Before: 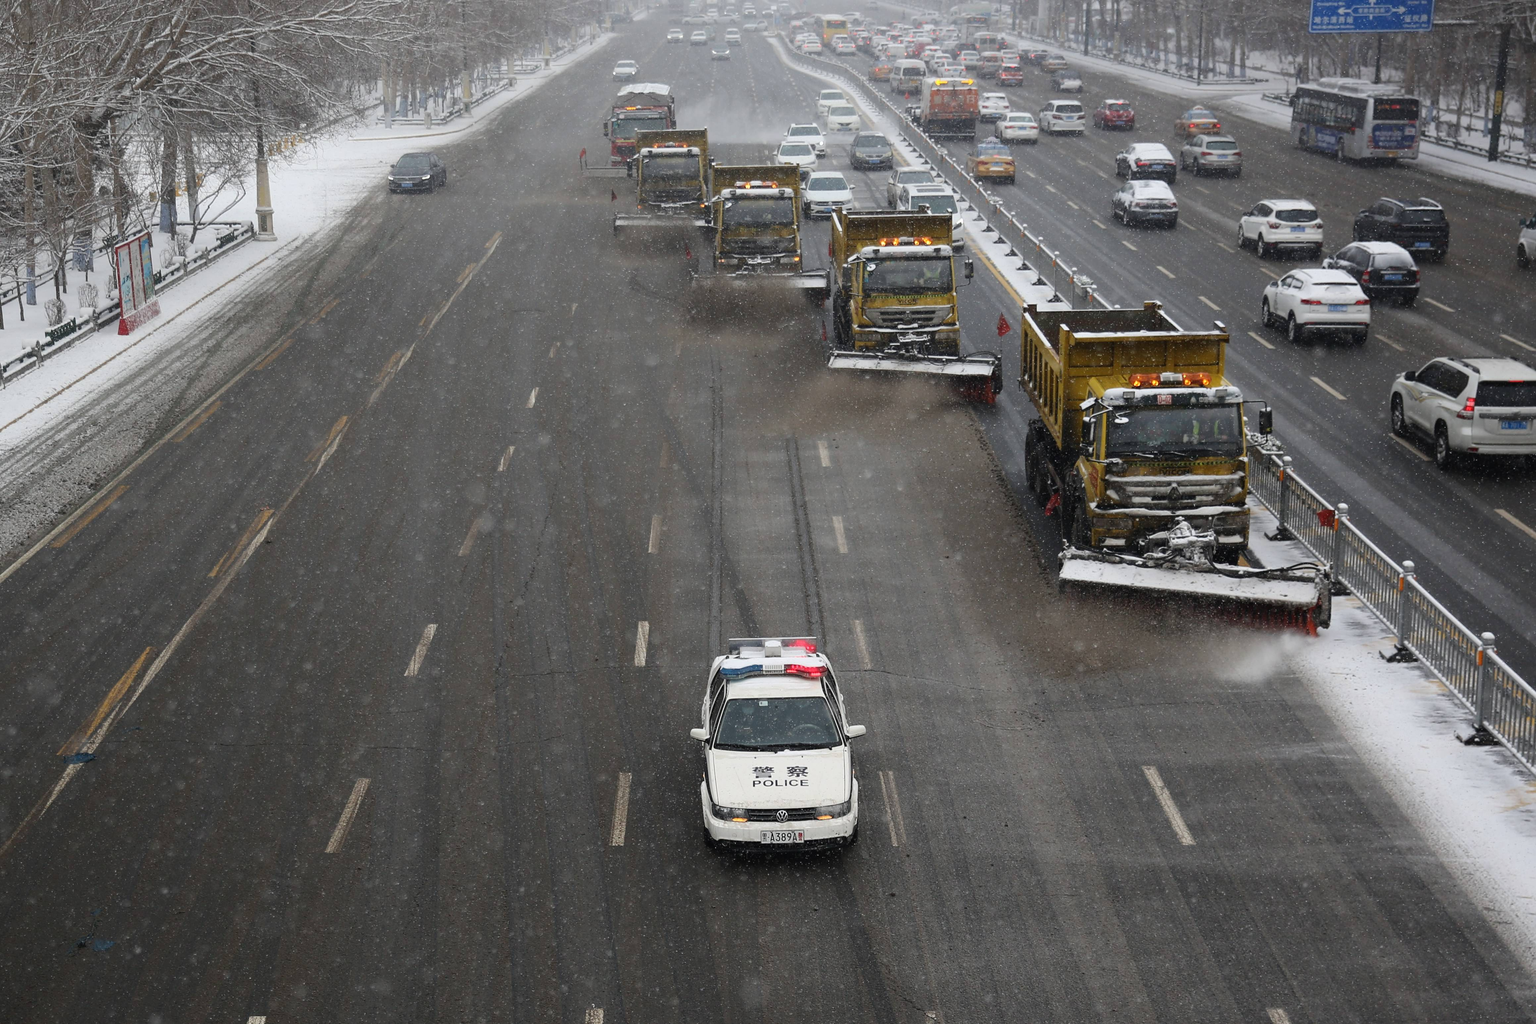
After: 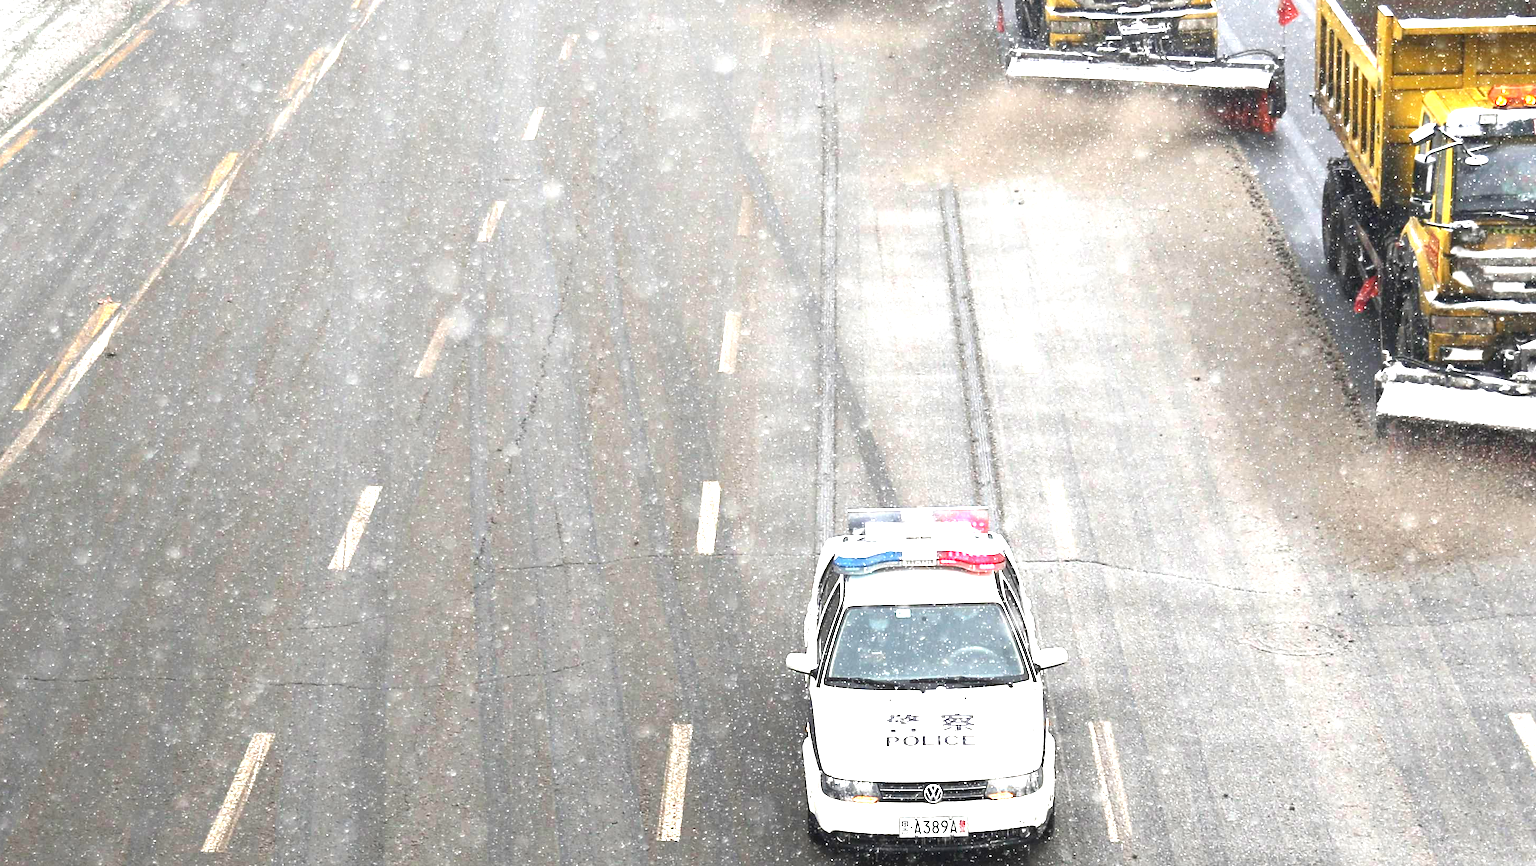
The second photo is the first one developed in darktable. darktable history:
crop: left 12.985%, top 31.314%, right 24.535%, bottom 15.817%
exposure: black level correction 0.001, exposure 2.513 EV, compensate exposure bias true, compensate highlight preservation false
